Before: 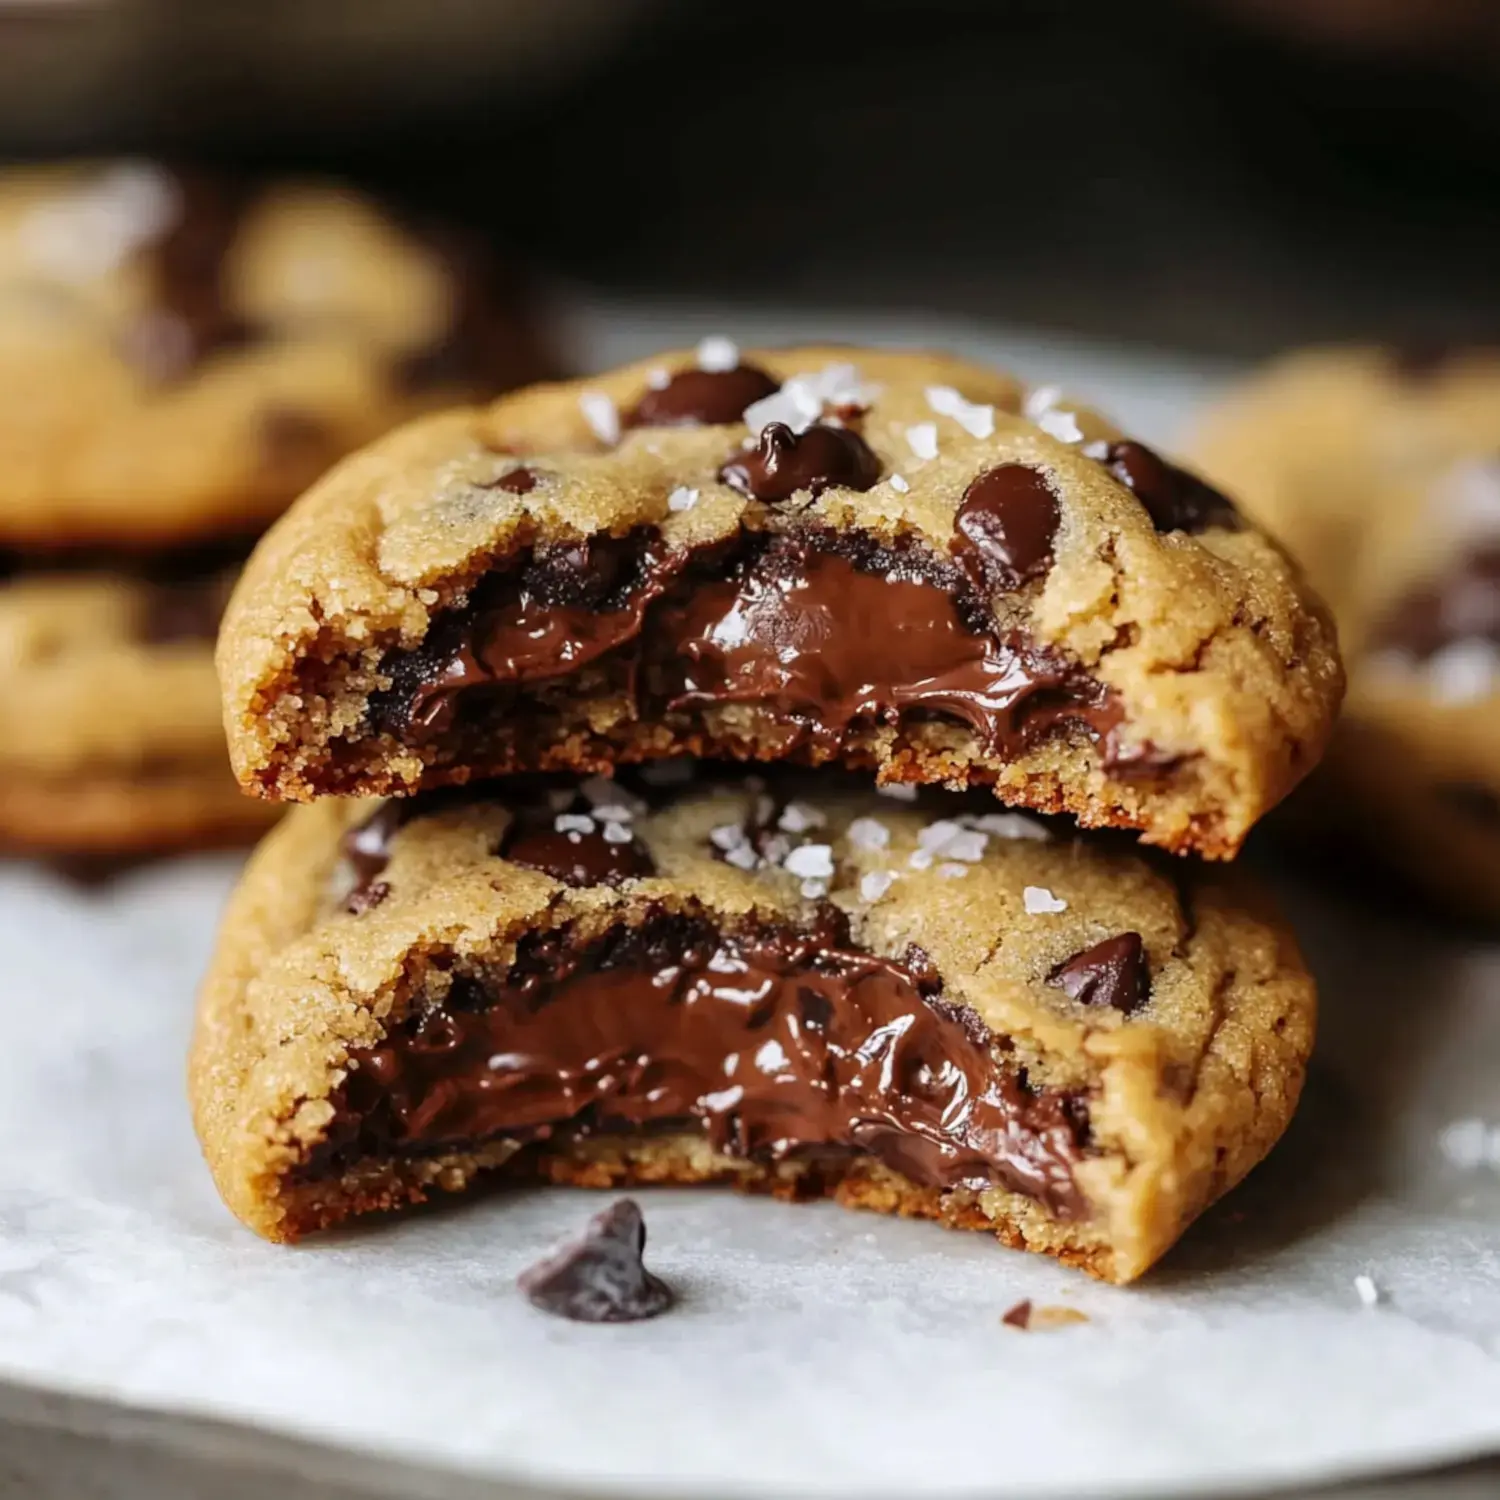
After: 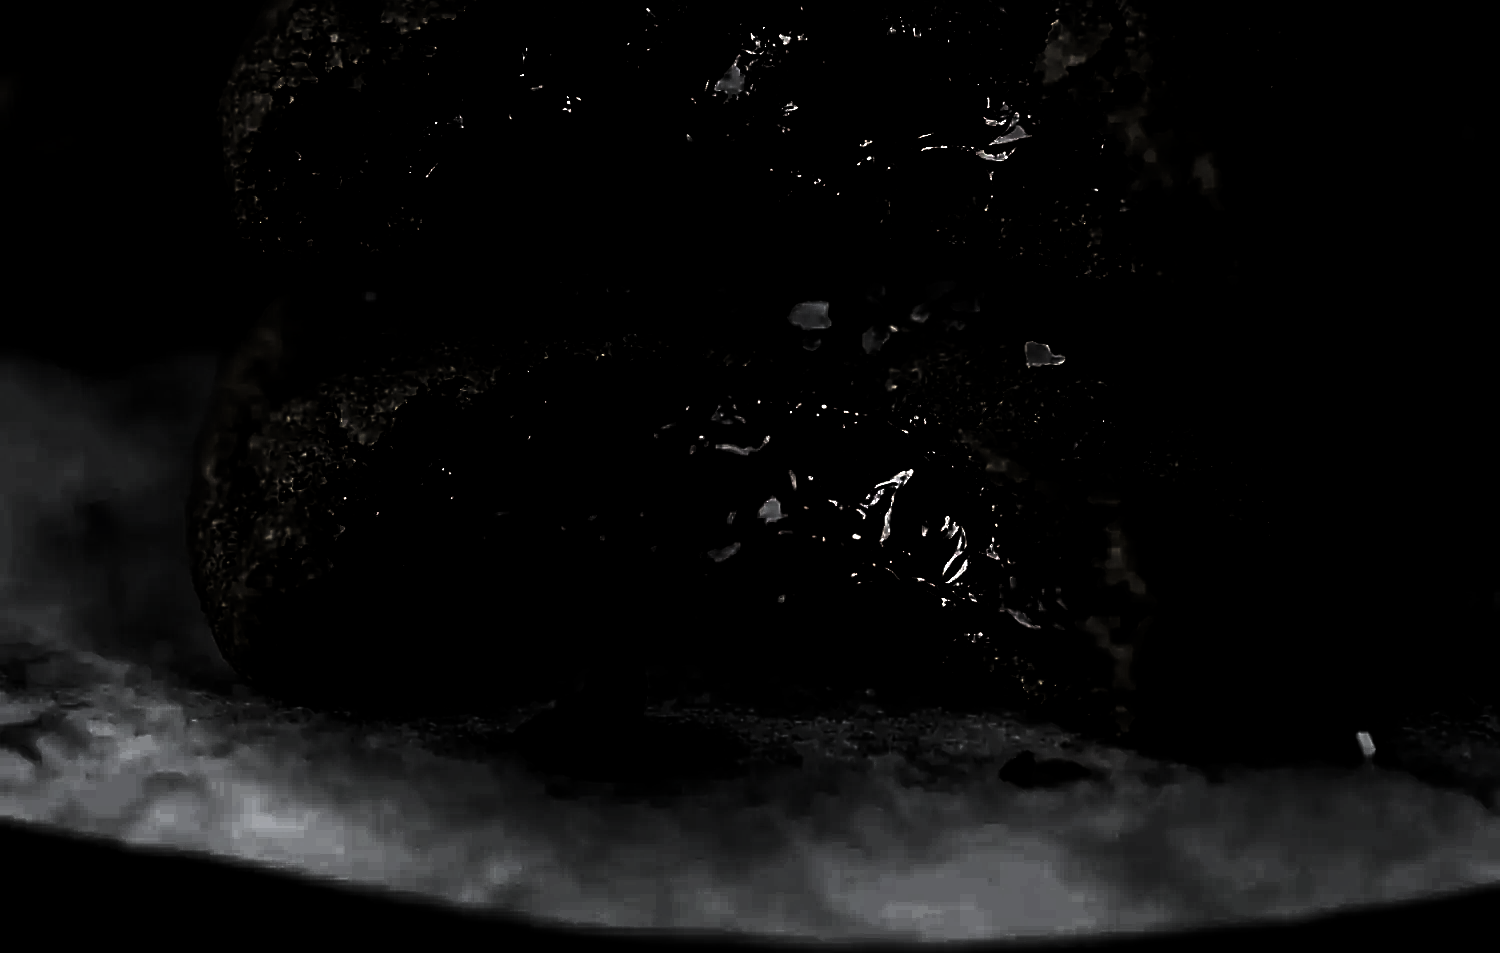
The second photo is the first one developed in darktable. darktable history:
crop and rotate: top 36.435%
tone curve: curves: ch0 [(0, 0) (0.003, 0.002) (0.011, 0.009) (0.025, 0.02) (0.044, 0.034) (0.069, 0.046) (0.1, 0.062) (0.136, 0.083) (0.177, 0.119) (0.224, 0.162) (0.277, 0.216) (0.335, 0.282) (0.399, 0.365) (0.468, 0.457) (0.543, 0.541) (0.623, 0.624) (0.709, 0.713) (0.801, 0.797) (0.898, 0.889) (1, 1)], preserve colors none
sharpen: on, module defaults
exposure: exposure 0 EV, compensate highlight preservation false
levels: levels [0.721, 0.937, 0.997]
